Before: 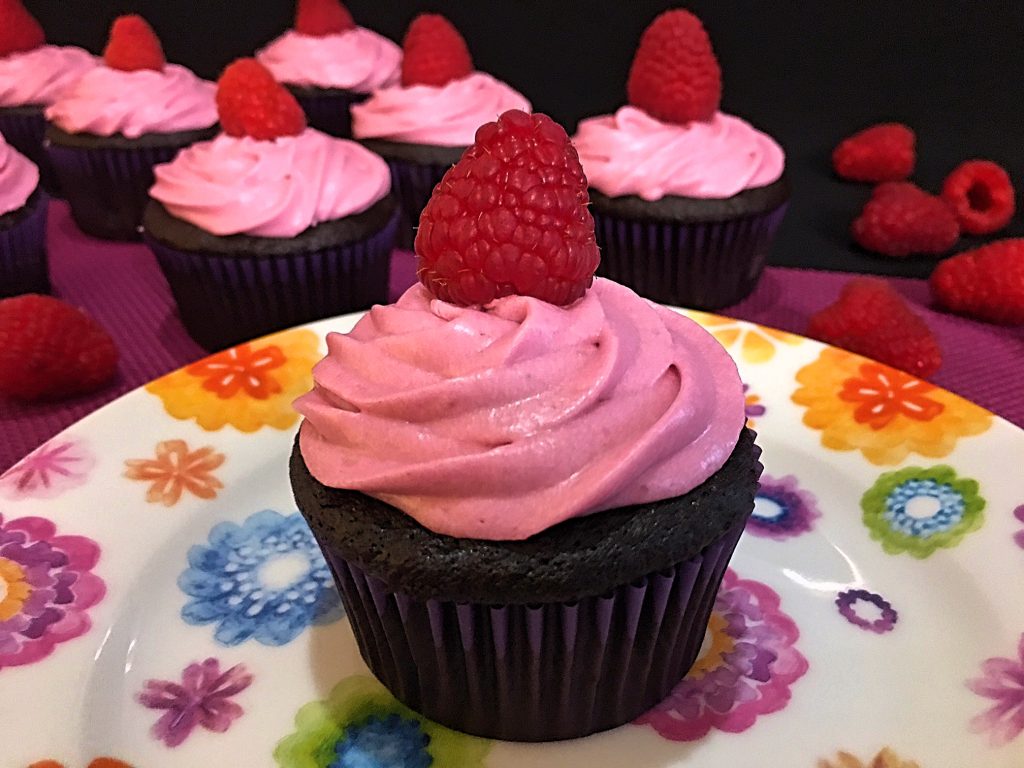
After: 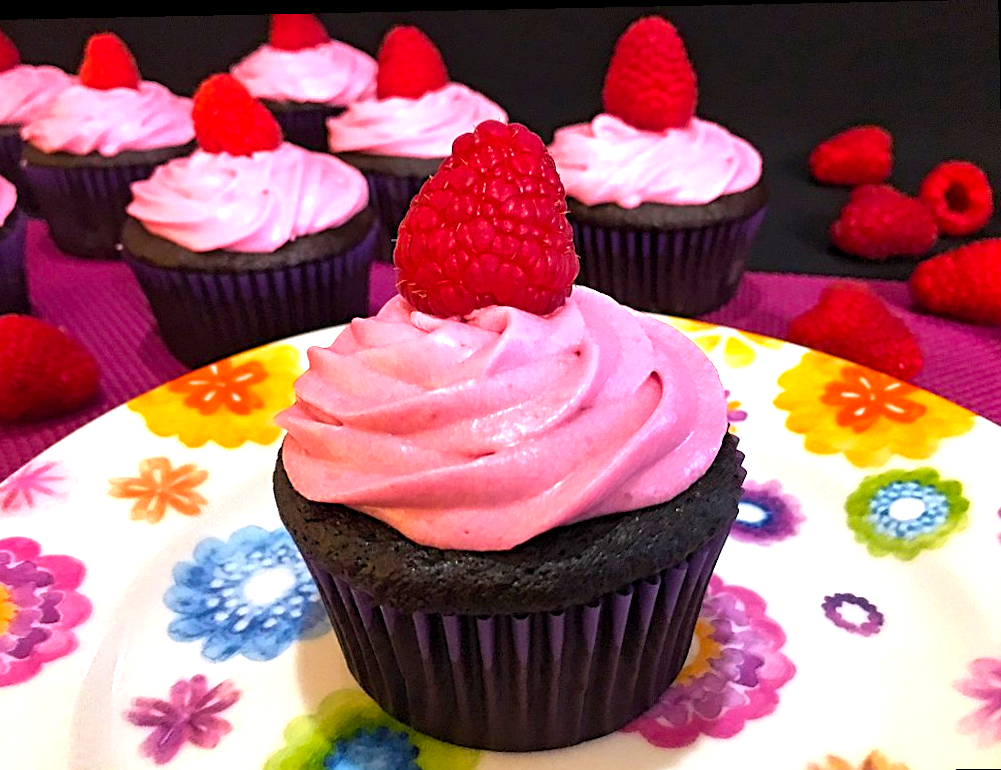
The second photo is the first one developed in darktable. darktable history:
rotate and perspective: rotation -1.17°, automatic cropping off
crop and rotate: left 2.536%, right 1.107%, bottom 2.246%
color balance rgb: linear chroma grading › global chroma 6.48%, perceptual saturation grading › global saturation 12.96%, global vibrance 6.02%
exposure: black level correction 0.001, exposure 0.955 EV, compensate exposure bias true, compensate highlight preservation false
